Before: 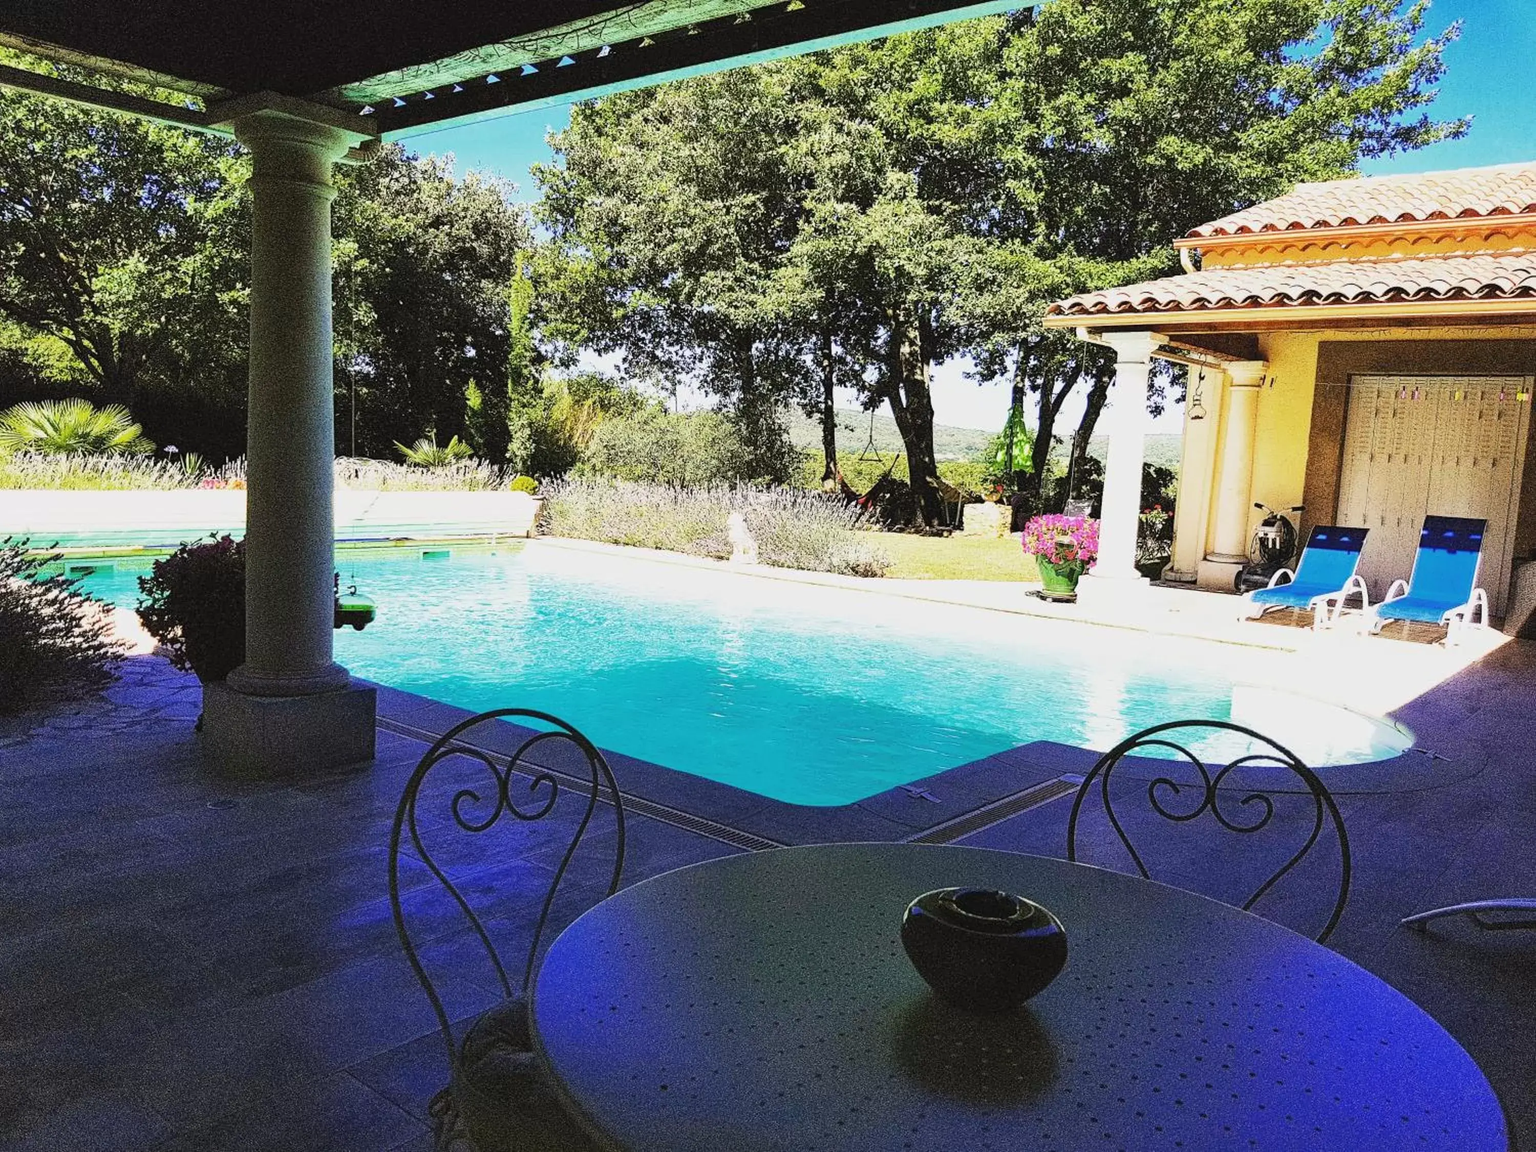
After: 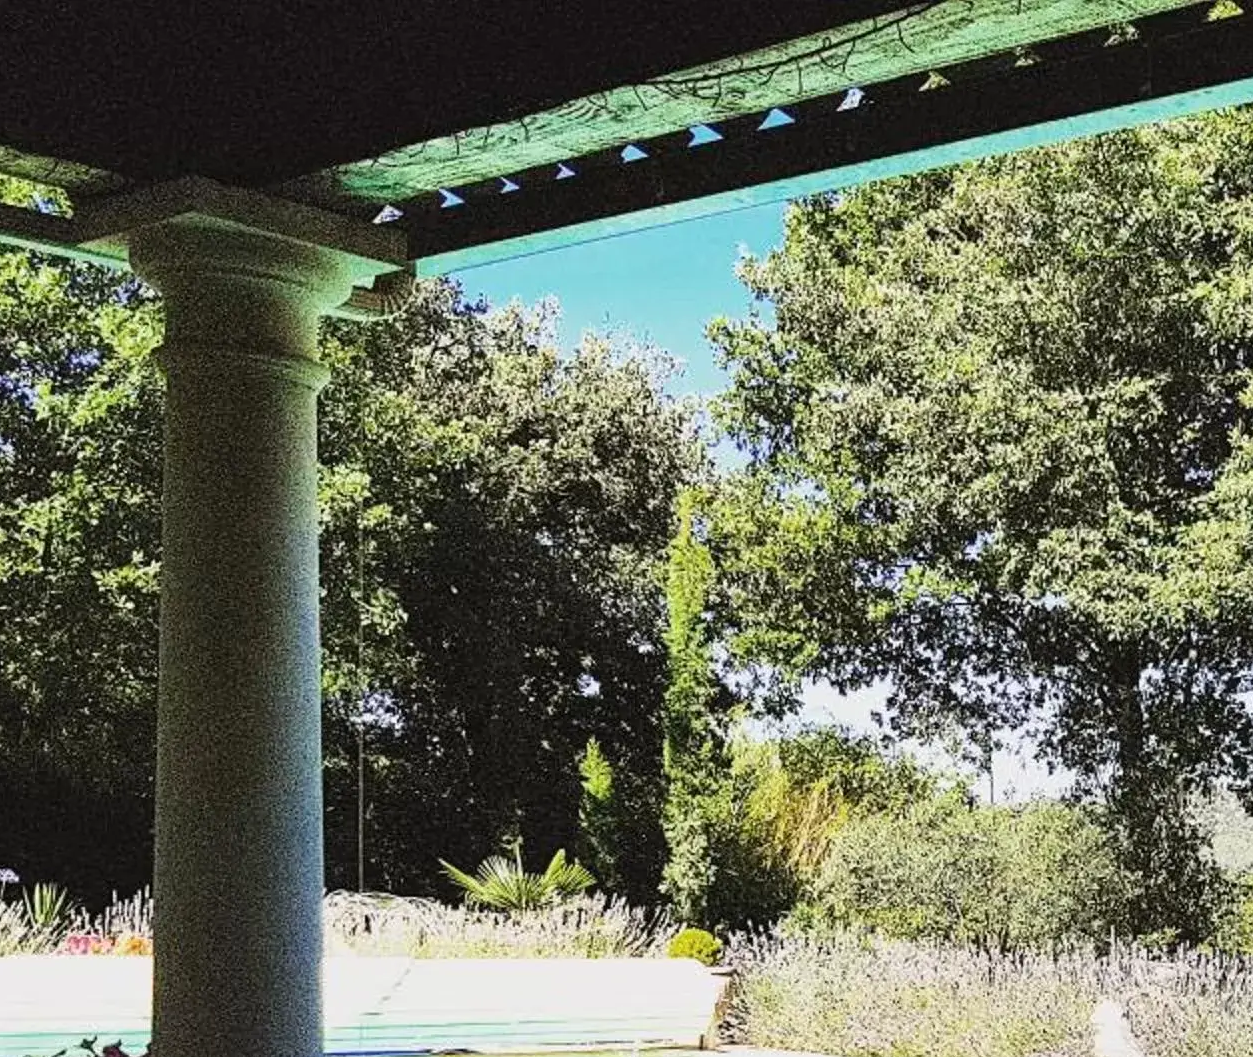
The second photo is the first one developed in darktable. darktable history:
crop and rotate: left 10.99%, top 0.057%, right 47.243%, bottom 52.955%
